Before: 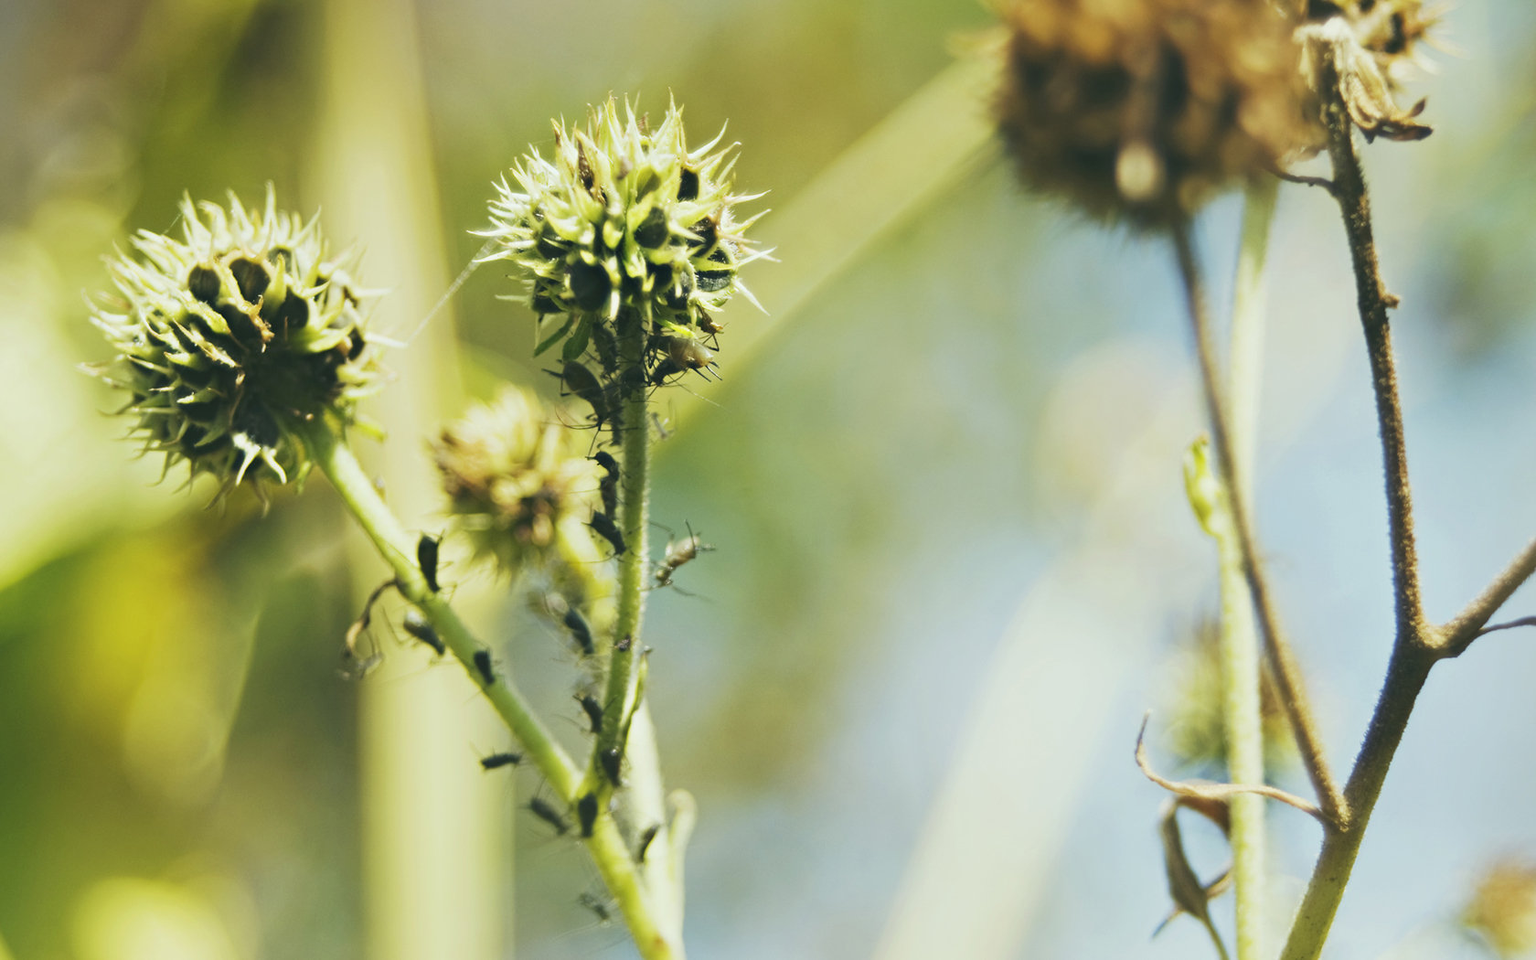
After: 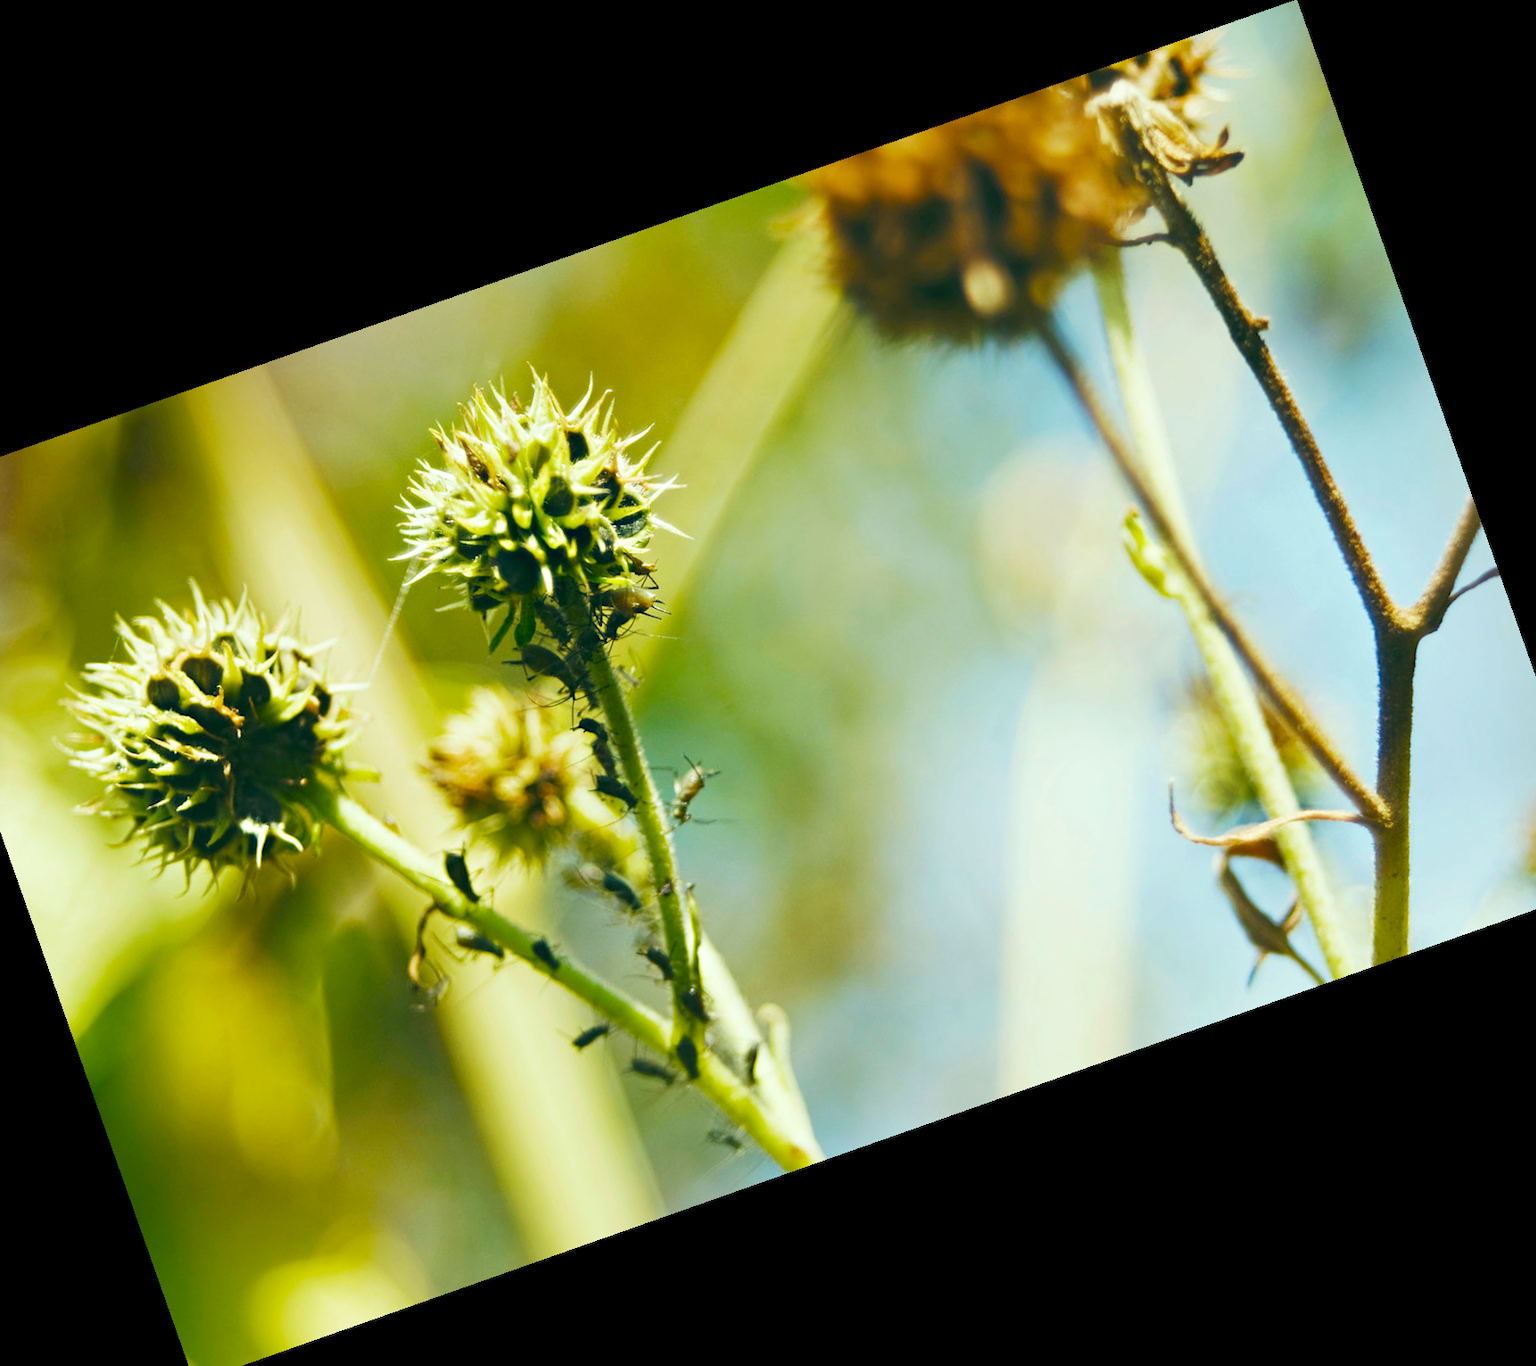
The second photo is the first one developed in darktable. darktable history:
crop and rotate: angle 19.43°, left 6.812%, right 4.125%, bottom 1.087%
color balance rgb: linear chroma grading › shadows 16%, perceptual saturation grading › global saturation 8%, perceptual saturation grading › shadows 4%, perceptual brilliance grading › global brilliance 2%, perceptual brilliance grading › highlights 8%, perceptual brilliance grading › shadows -4%, global vibrance 16%, saturation formula JzAzBz (2021)
